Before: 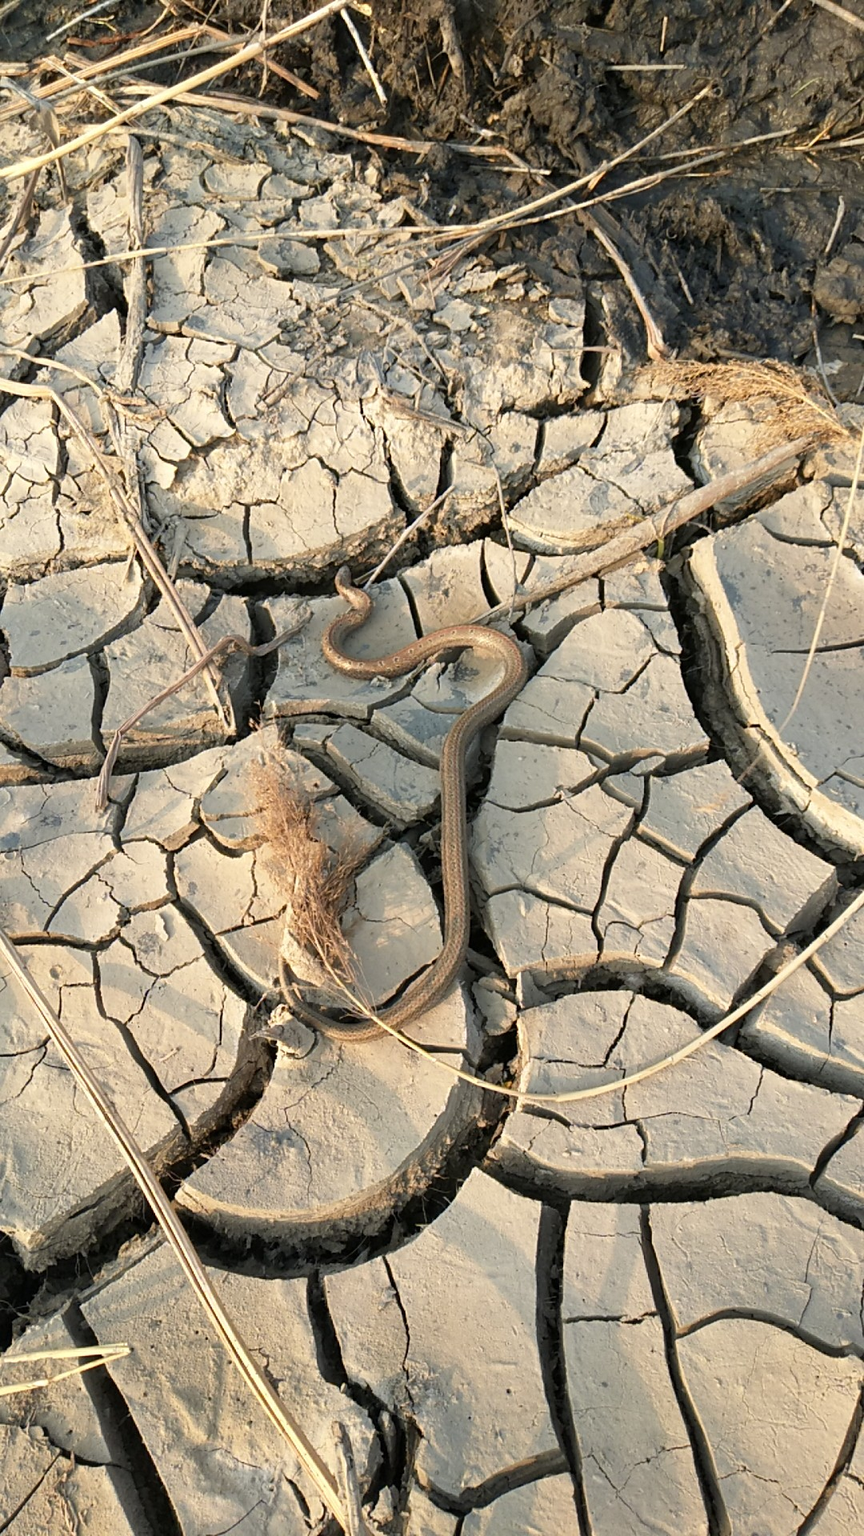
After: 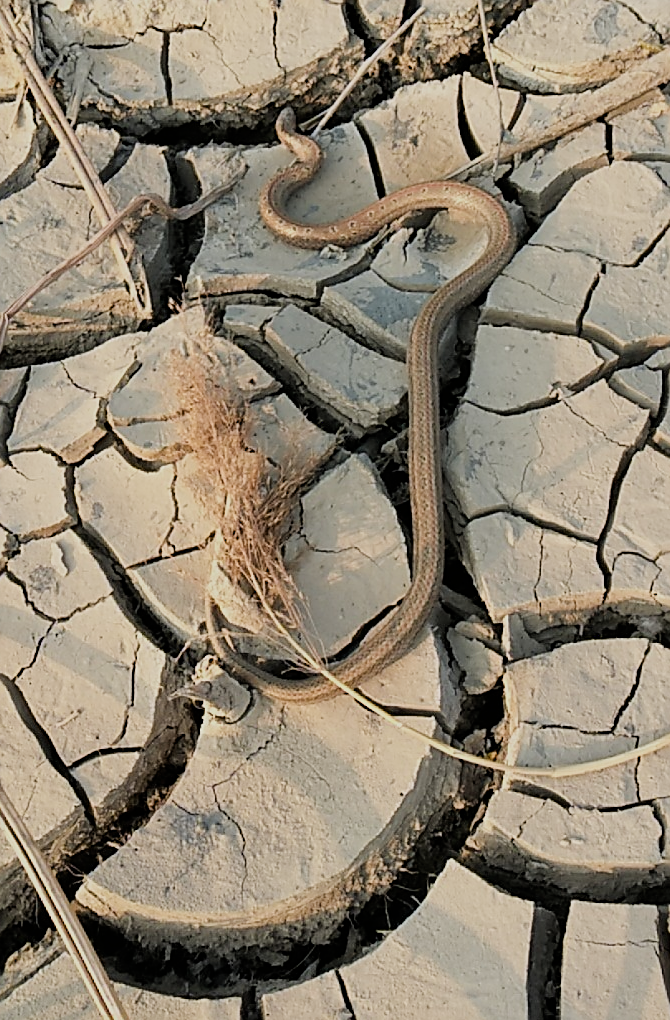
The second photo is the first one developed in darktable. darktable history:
crop: left 13.312%, top 31.28%, right 24.627%, bottom 15.582%
sharpen: on, module defaults
filmic rgb: black relative exposure -7.65 EV, white relative exposure 4.56 EV, hardness 3.61
